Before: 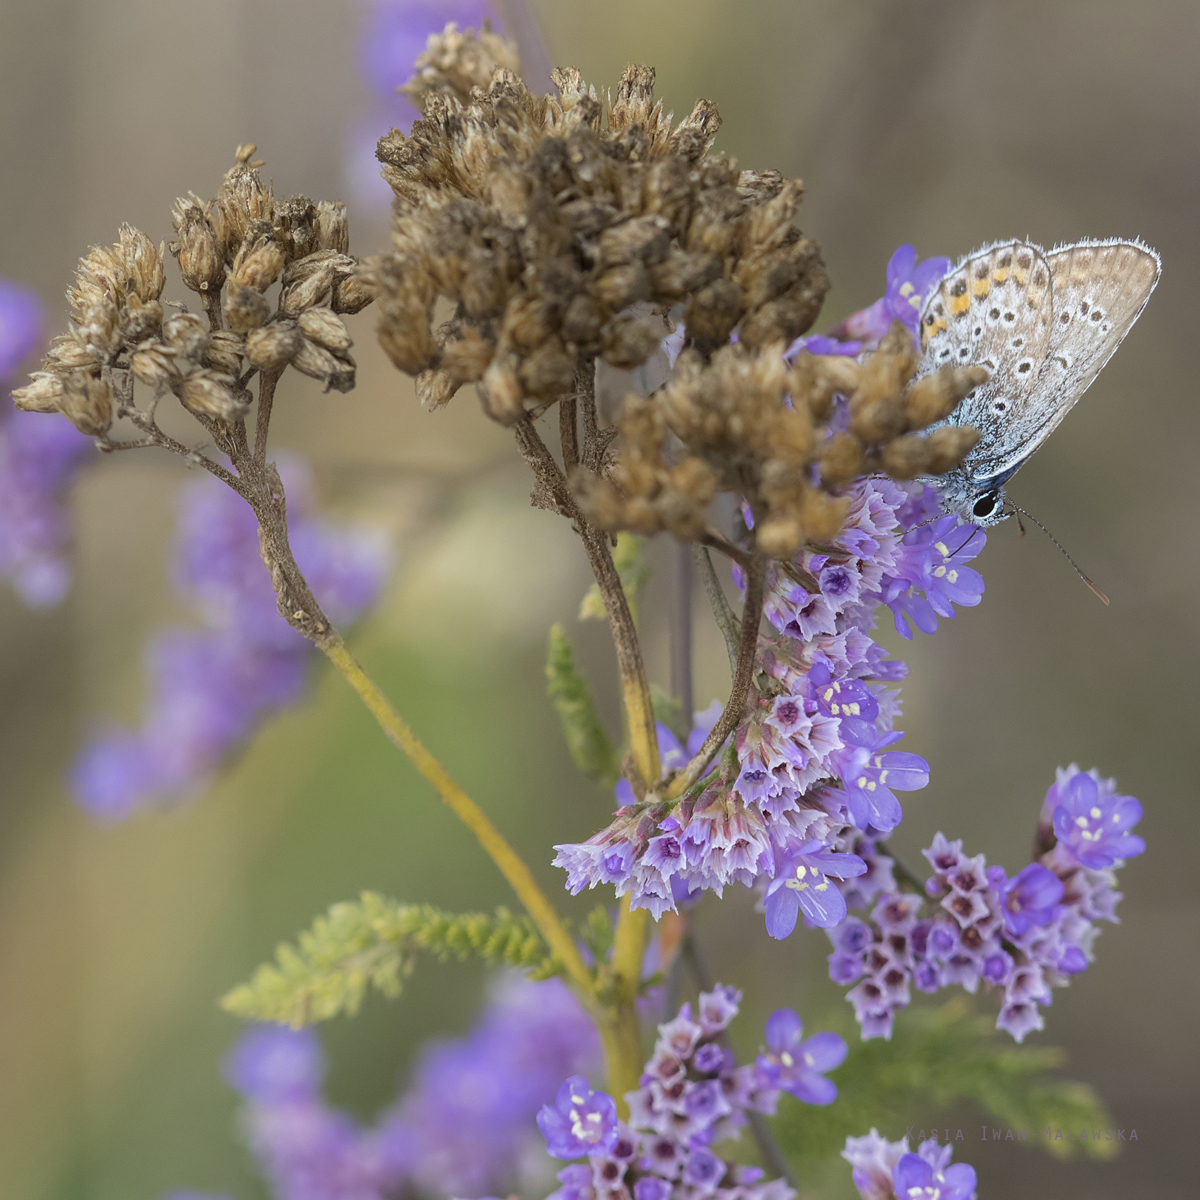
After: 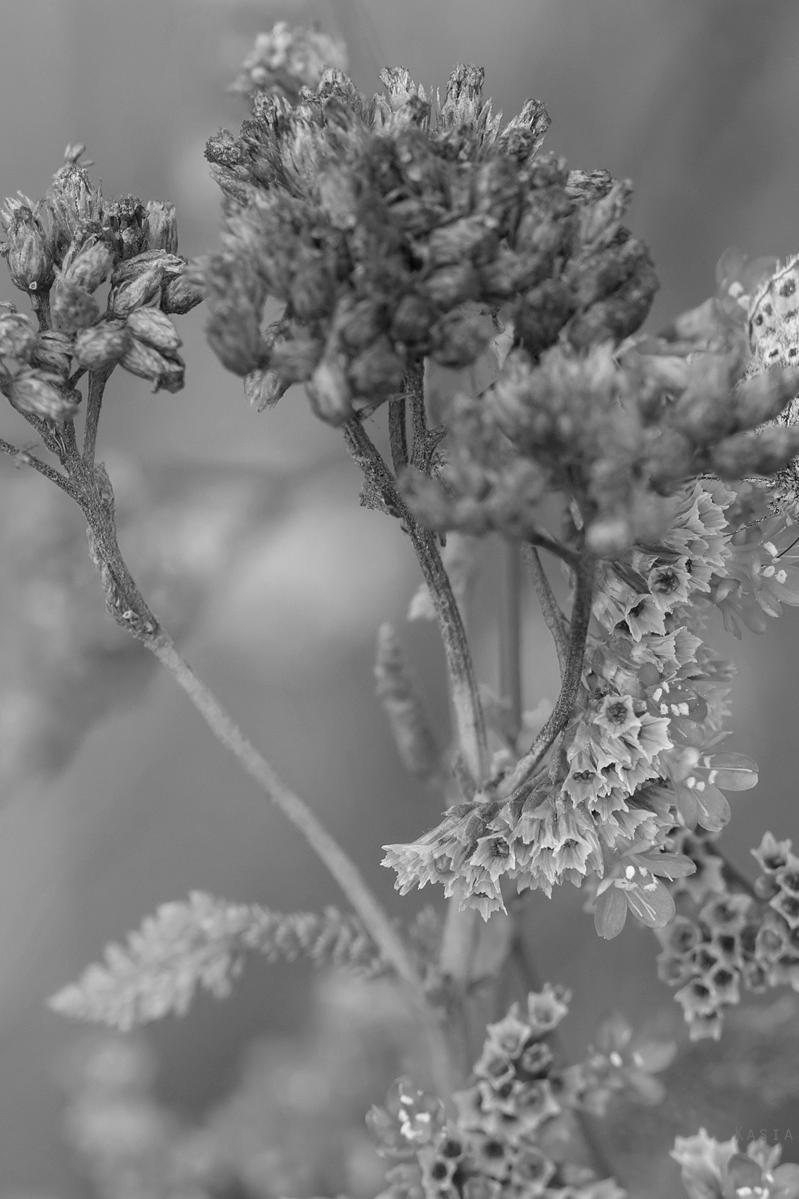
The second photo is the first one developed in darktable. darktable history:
crop and rotate: left 14.292%, right 19.041%
monochrome: on, module defaults
